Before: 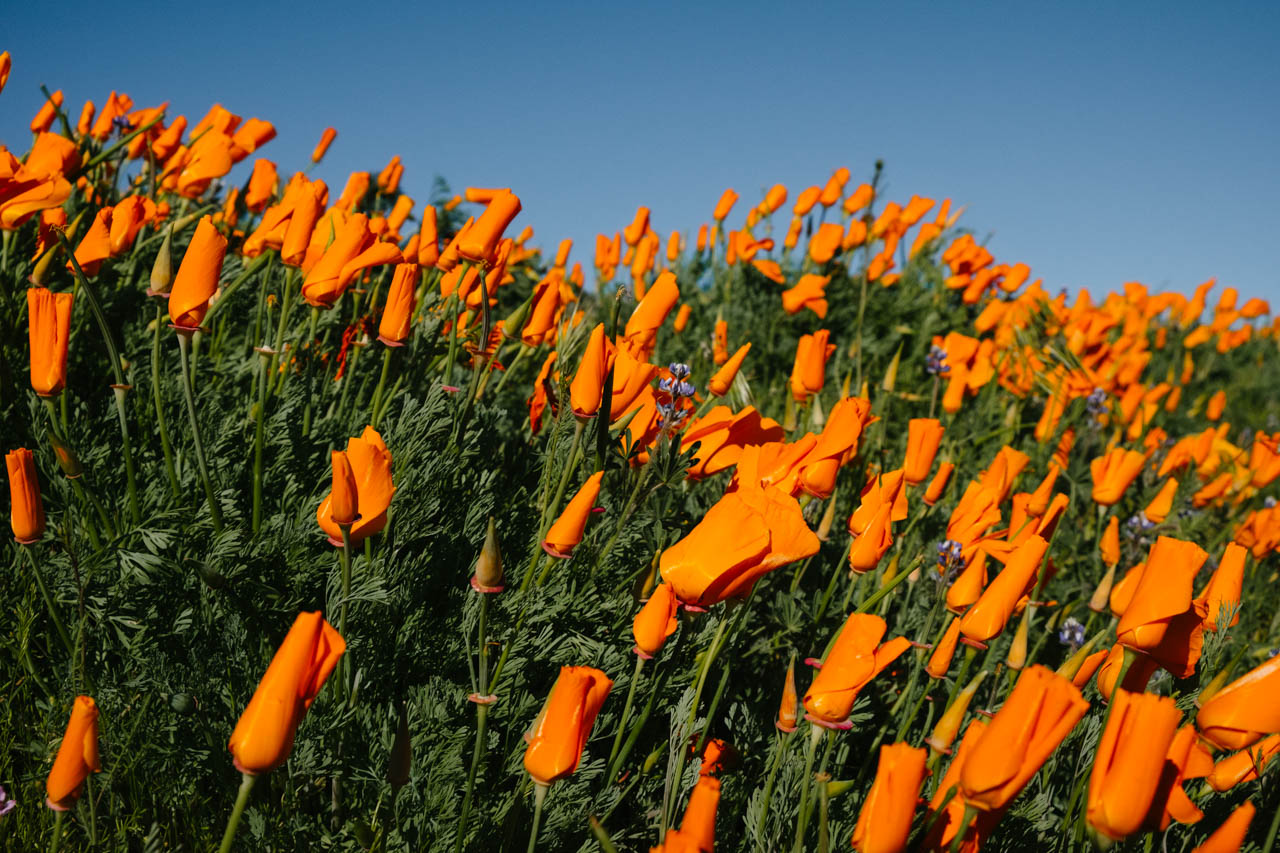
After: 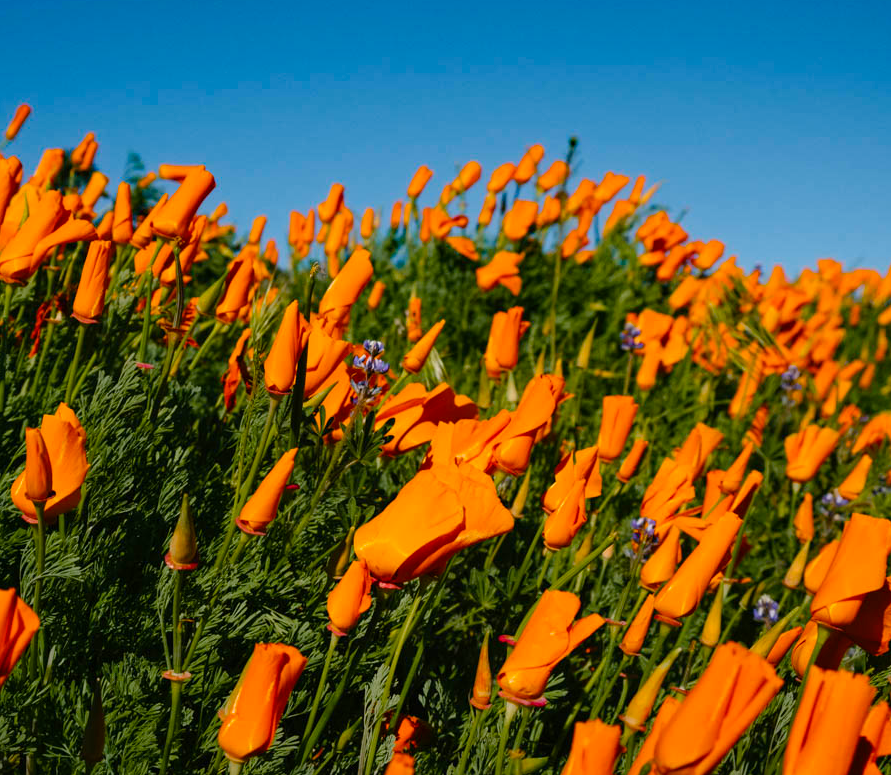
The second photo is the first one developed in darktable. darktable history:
crop and rotate: left 23.937%, top 2.798%, right 6.425%, bottom 6.256%
haze removal: compatibility mode true, adaptive false
color balance rgb: highlights gain › chroma 0.286%, highlights gain › hue 330.42°, perceptual saturation grading › global saturation 0.508%, perceptual saturation grading › highlights -15.976%, perceptual saturation grading › shadows 25.067%, global vibrance 50.047%
